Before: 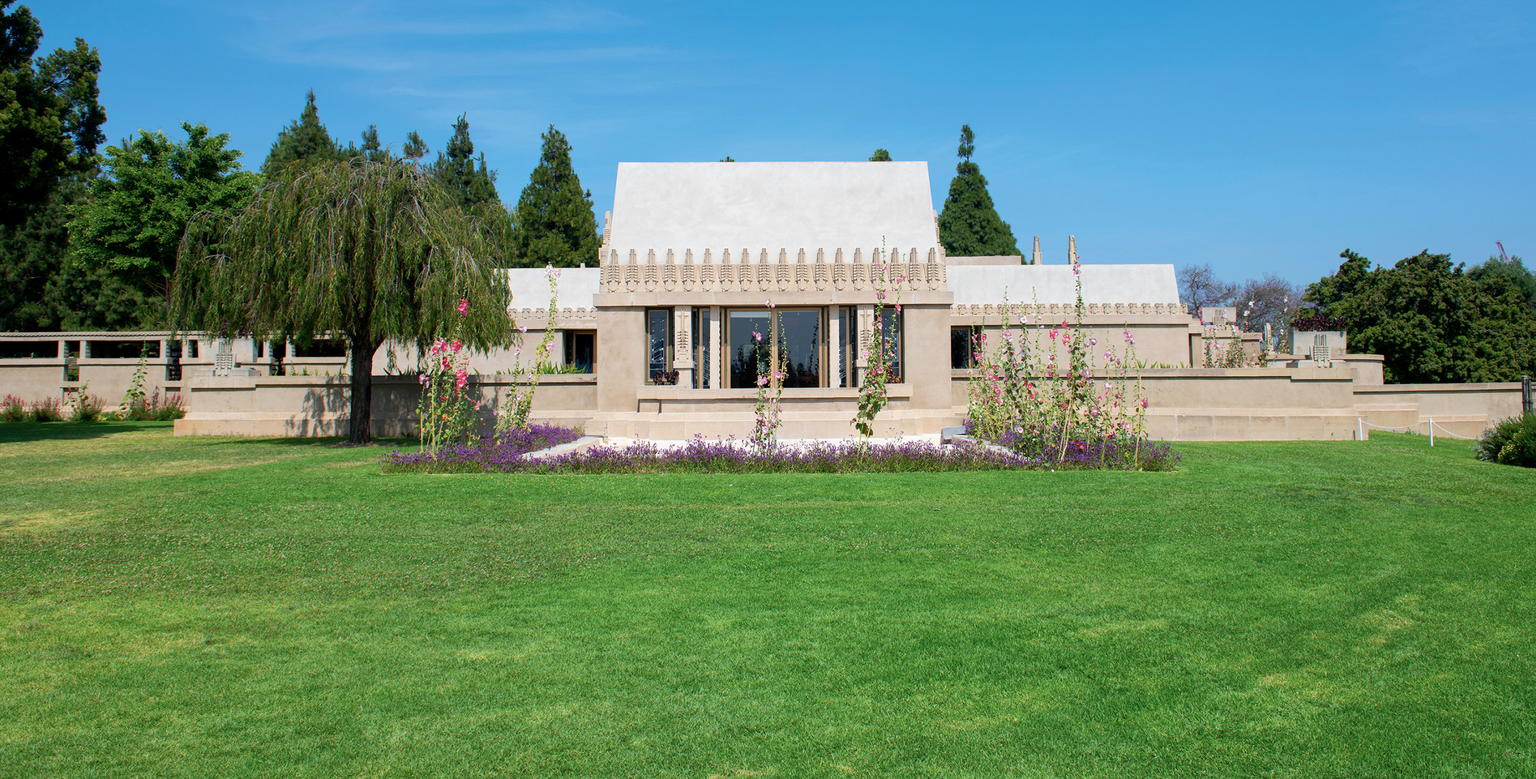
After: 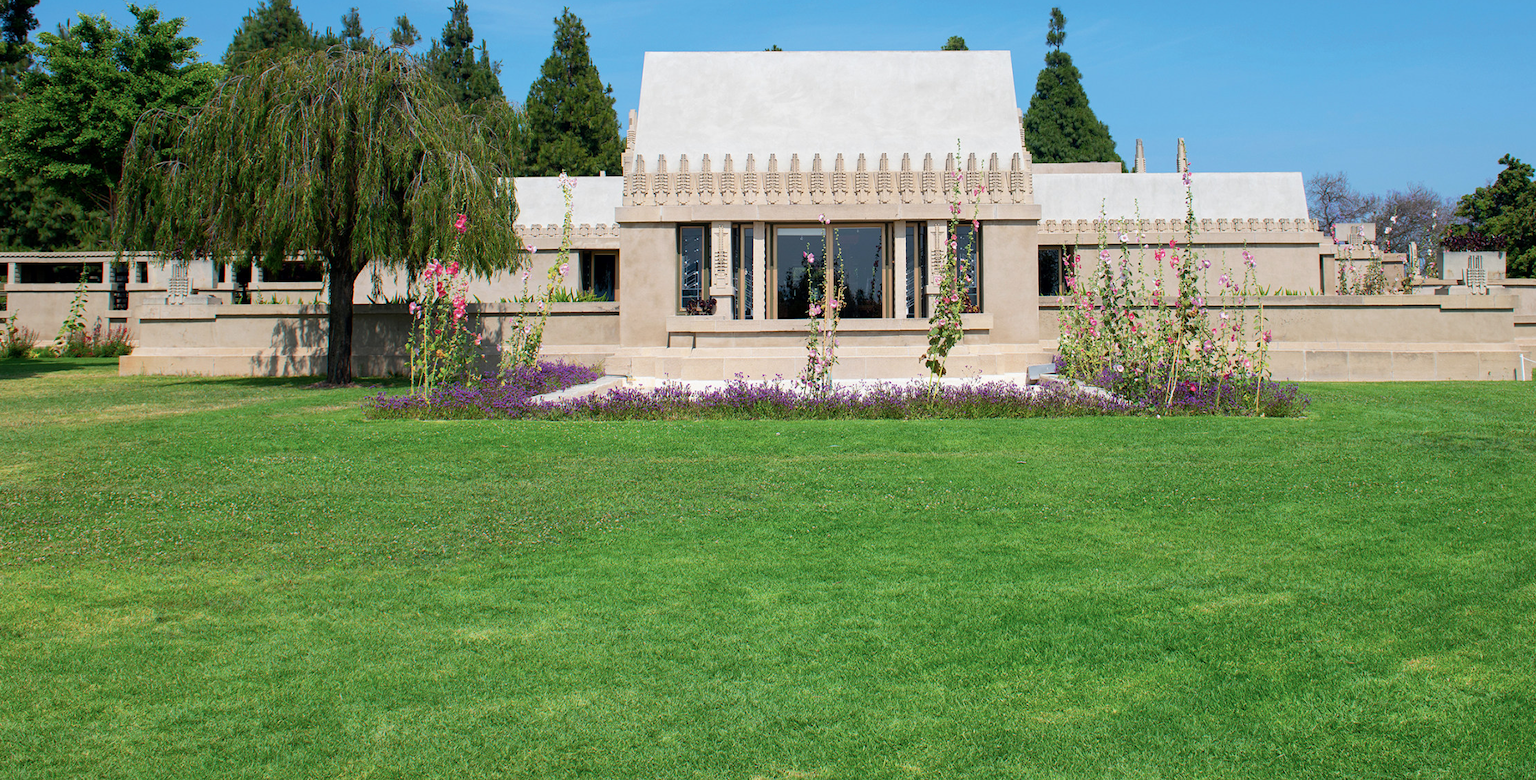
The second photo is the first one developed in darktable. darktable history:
crop and rotate: left 4.789%, top 15.267%, right 10.644%
exposure: exposure -0.015 EV, compensate highlight preservation false
